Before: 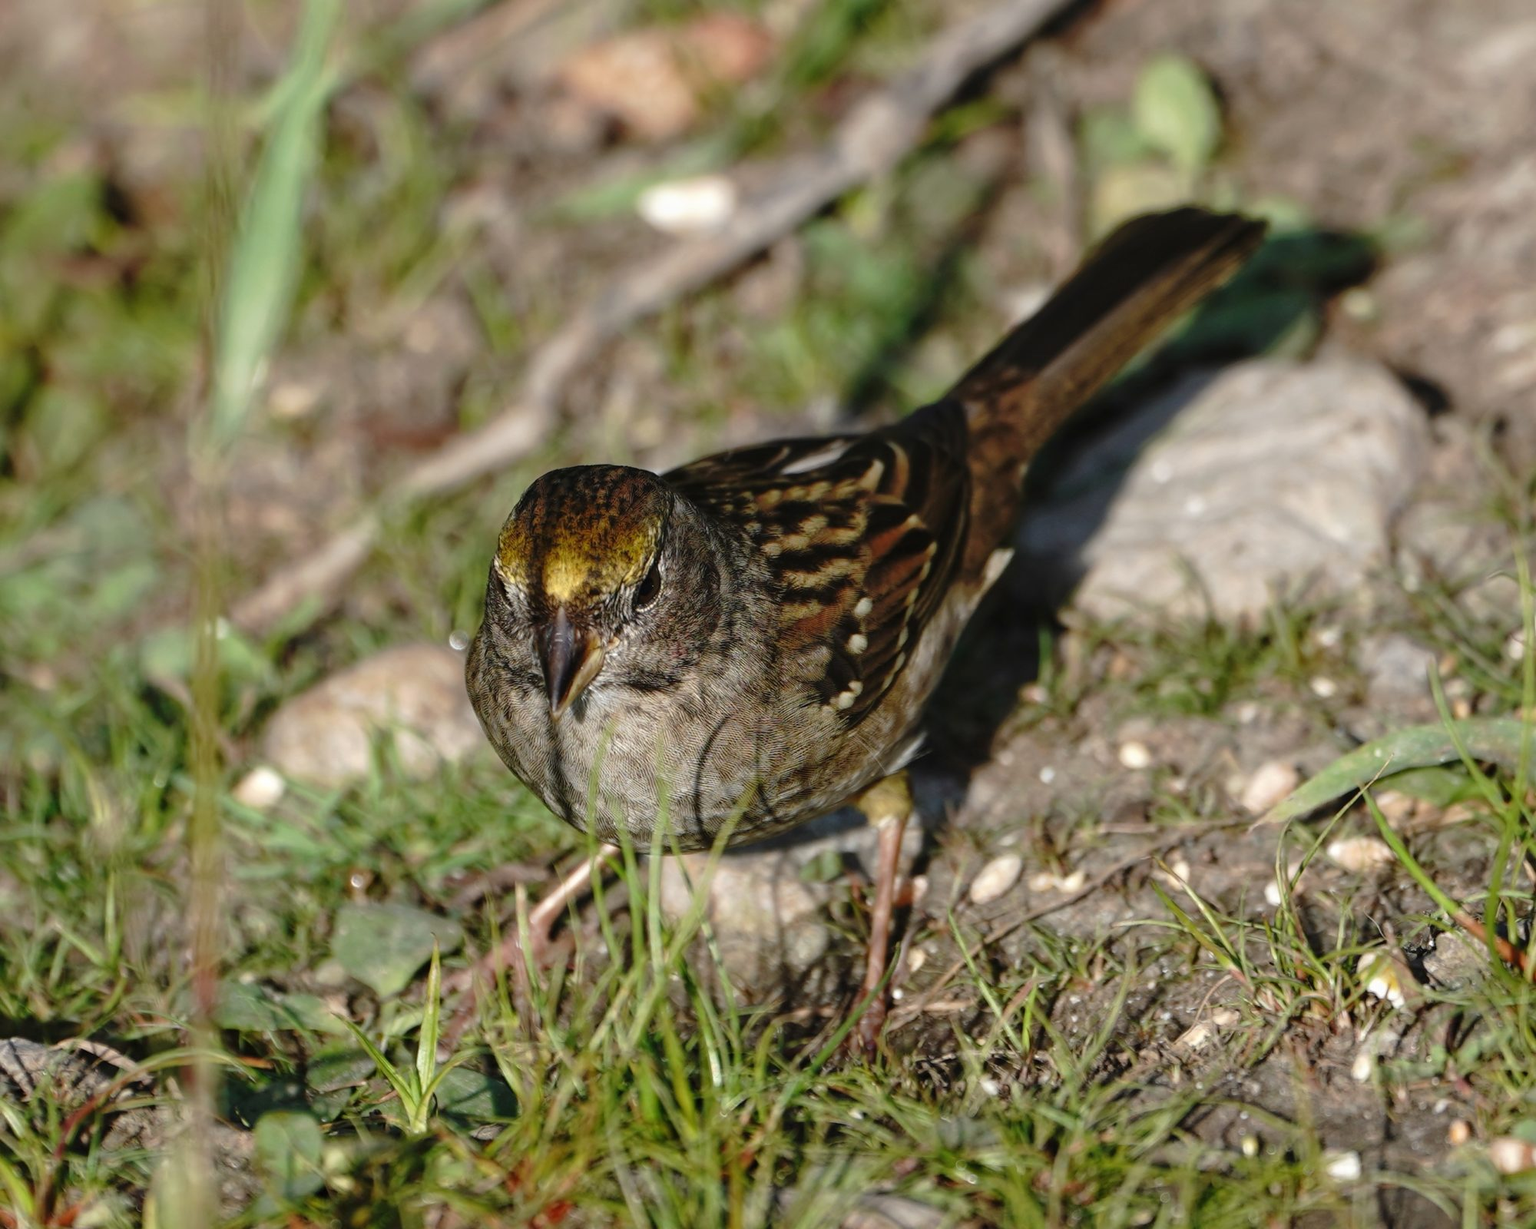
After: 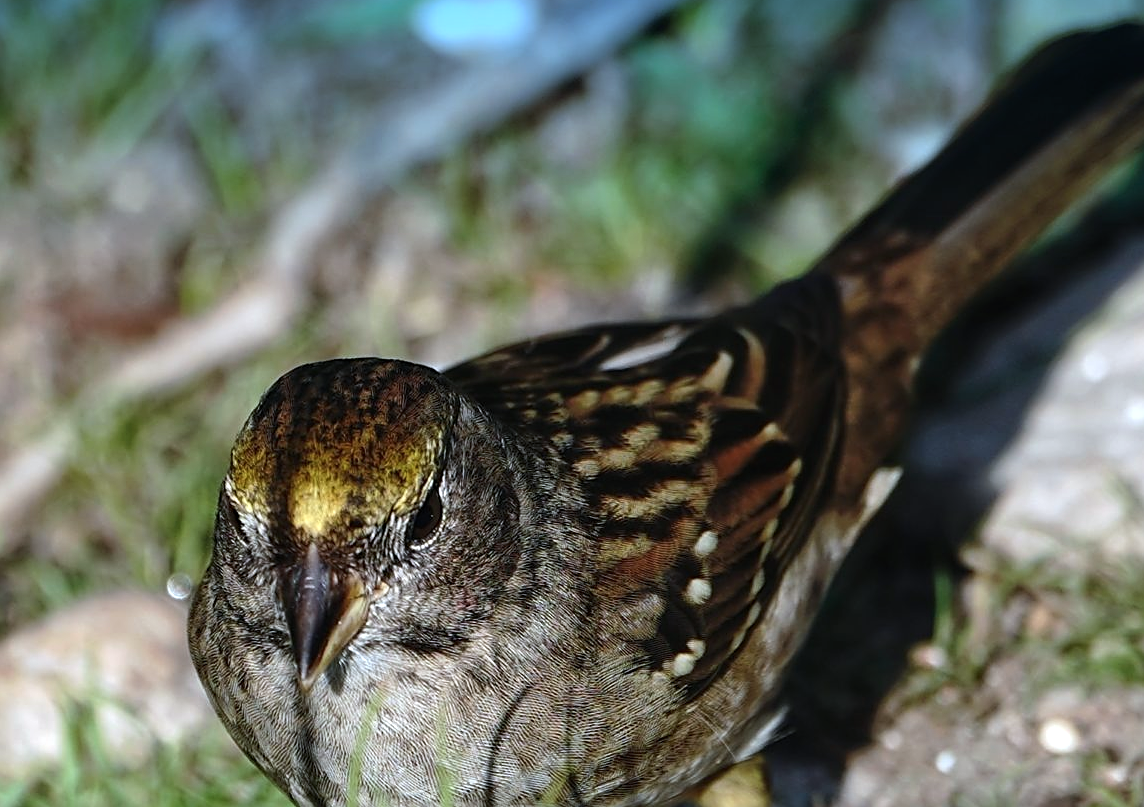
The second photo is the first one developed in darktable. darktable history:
graduated density: density 2.02 EV, hardness 44%, rotation 0.374°, offset 8.21, hue 208.8°, saturation 97%
tone equalizer: -8 EV -0.417 EV, -7 EV -0.389 EV, -6 EV -0.333 EV, -5 EV -0.222 EV, -3 EV 0.222 EV, -2 EV 0.333 EV, -1 EV 0.389 EV, +0 EV 0.417 EV, edges refinement/feathering 500, mask exposure compensation -1.57 EV, preserve details no
sharpen: on, module defaults
color calibration: x 0.372, y 0.386, temperature 4283.97 K
crop: left 20.932%, top 15.471%, right 21.848%, bottom 34.081%
